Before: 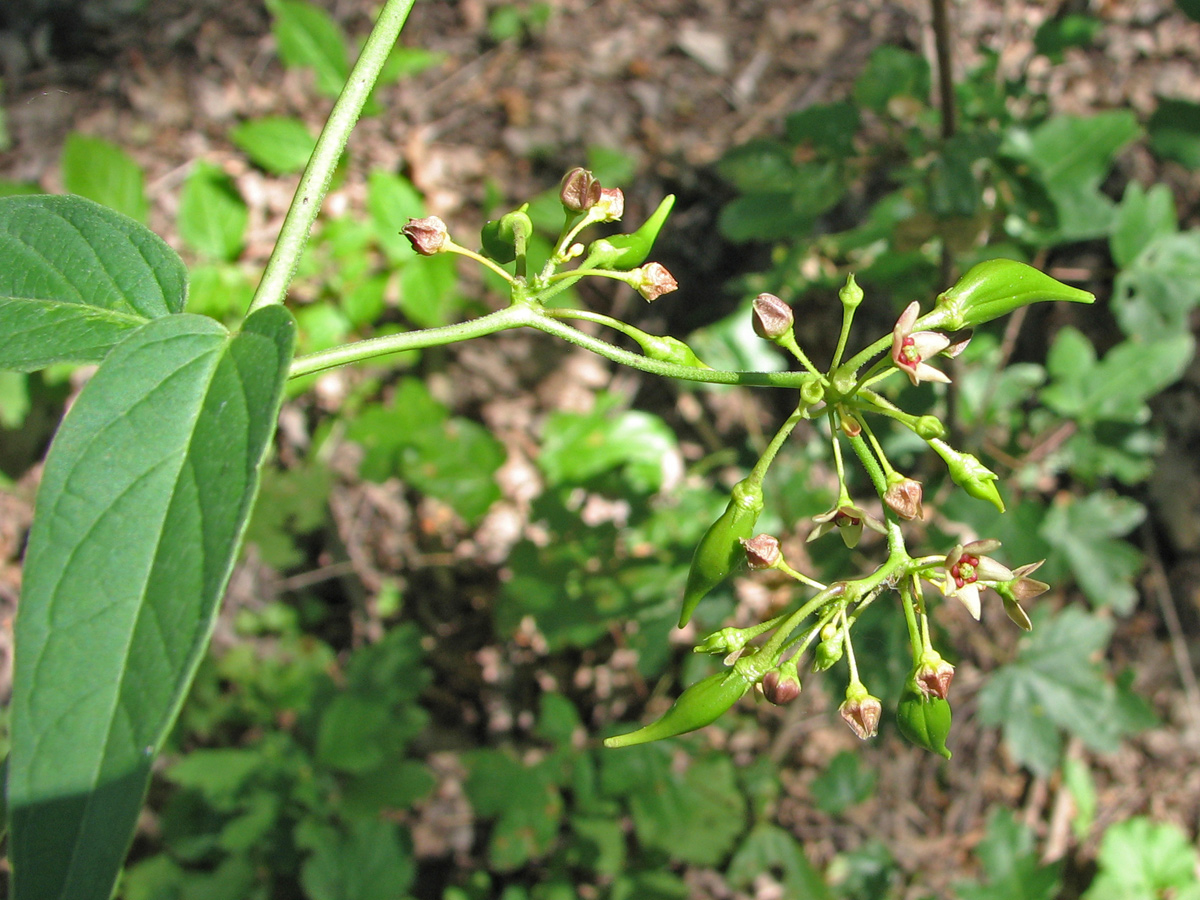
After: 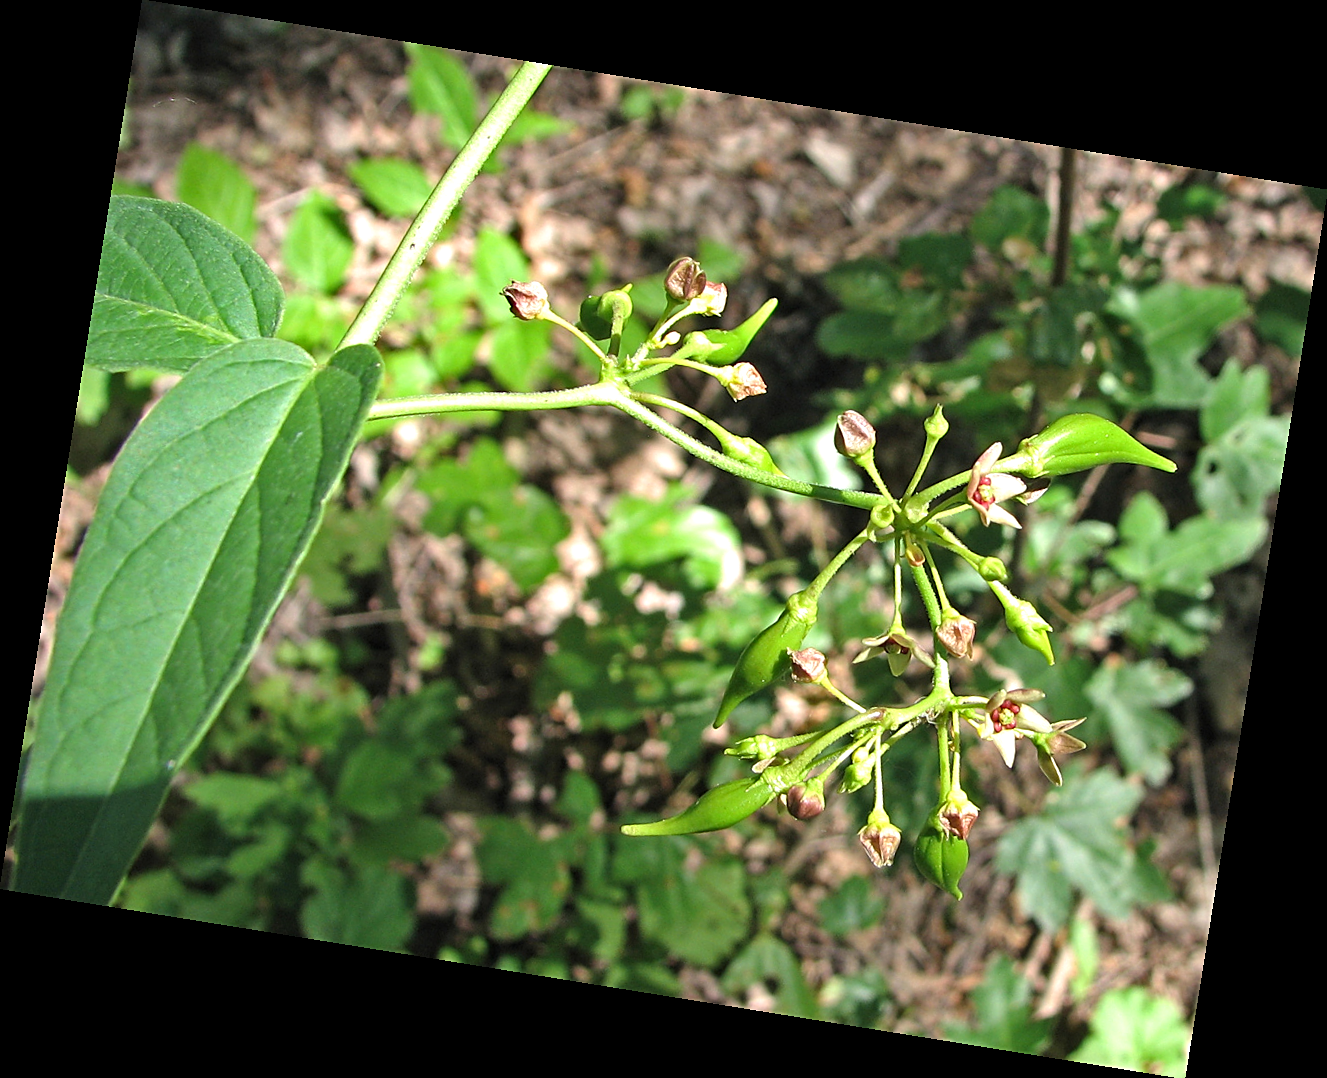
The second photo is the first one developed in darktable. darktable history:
sharpen: on, module defaults
rotate and perspective: rotation 9.12°, automatic cropping off
tone equalizer: -8 EV -0.417 EV, -7 EV -0.389 EV, -6 EV -0.333 EV, -5 EV -0.222 EV, -3 EV 0.222 EV, -2 EV 0.333 EV, -1 EV 0.389 EV, +0 EV 0.417 EV, edges refinement/feathering 500, mask exposure compensation -1.57 EV, preserve details no
